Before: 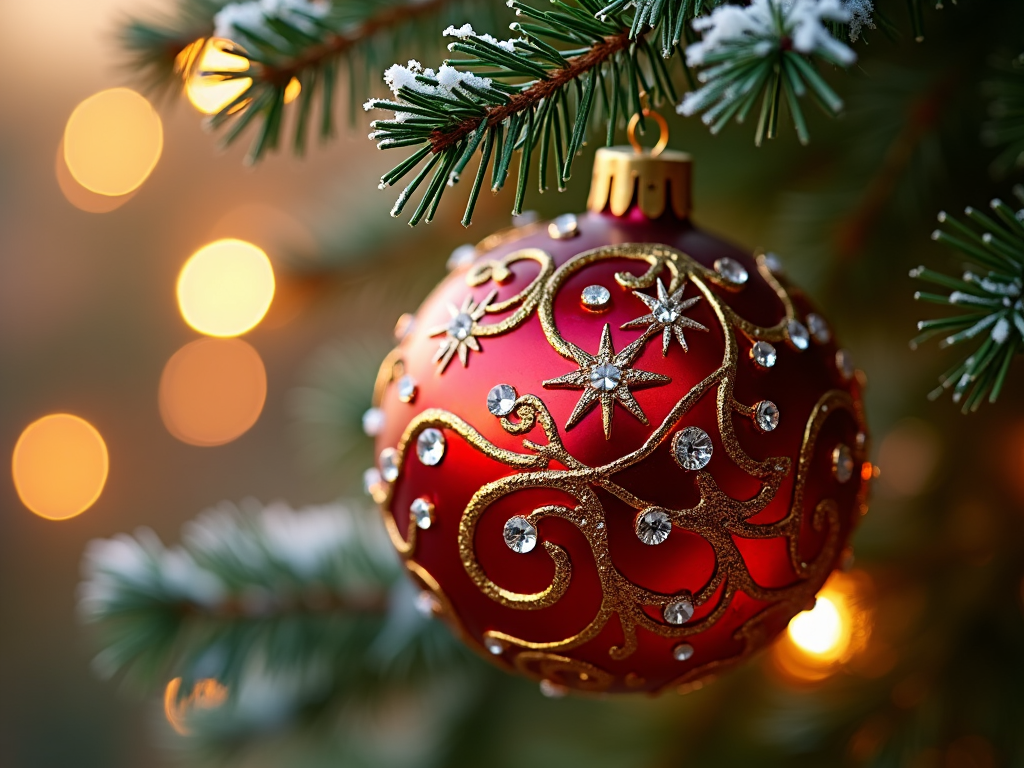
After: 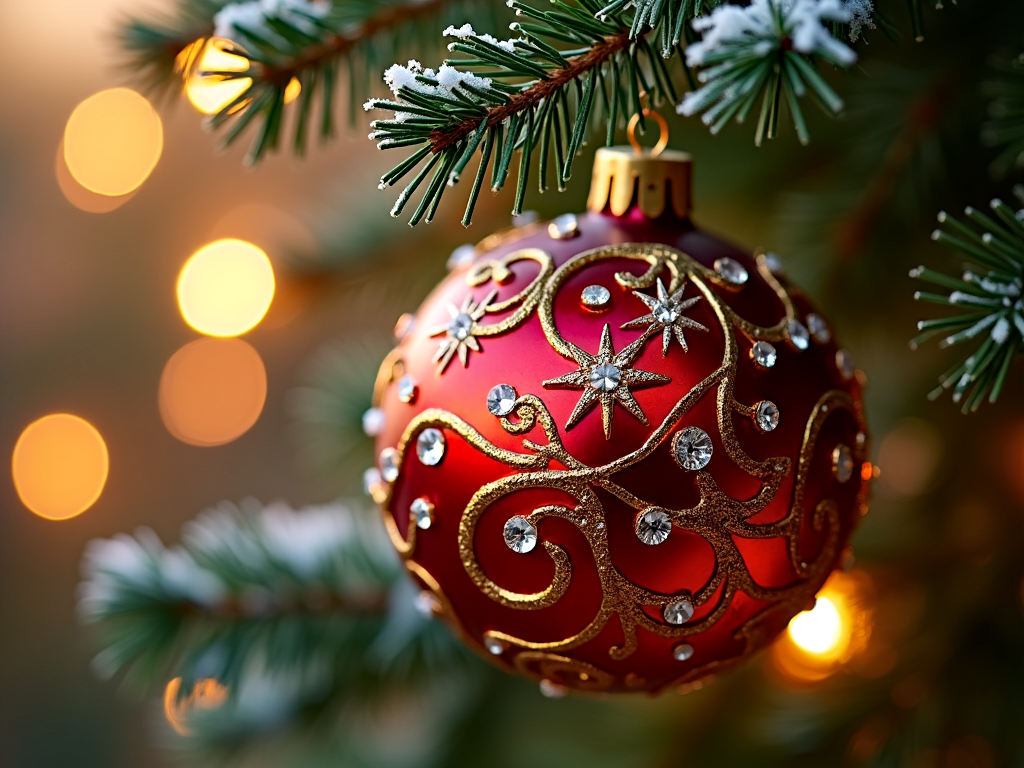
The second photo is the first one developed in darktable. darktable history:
haze removal: compatibility mode true, adaptive false
local contrast: mode bilateral grid, contrast 20, coarseness 50, detail 120%, midtone range 0.2
